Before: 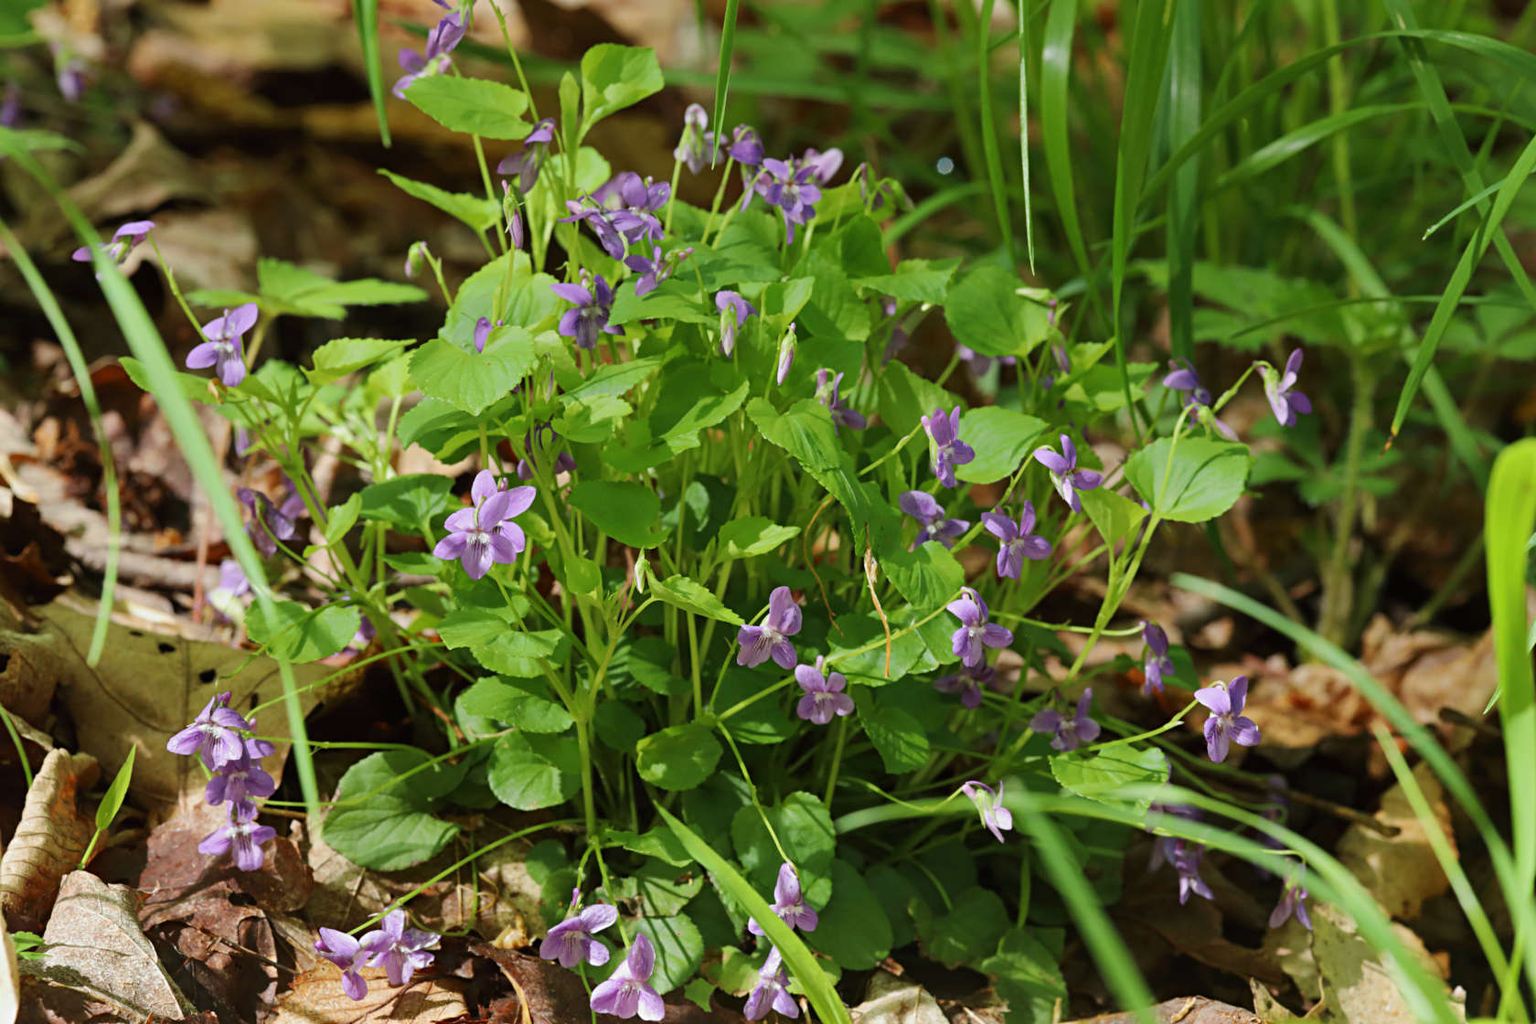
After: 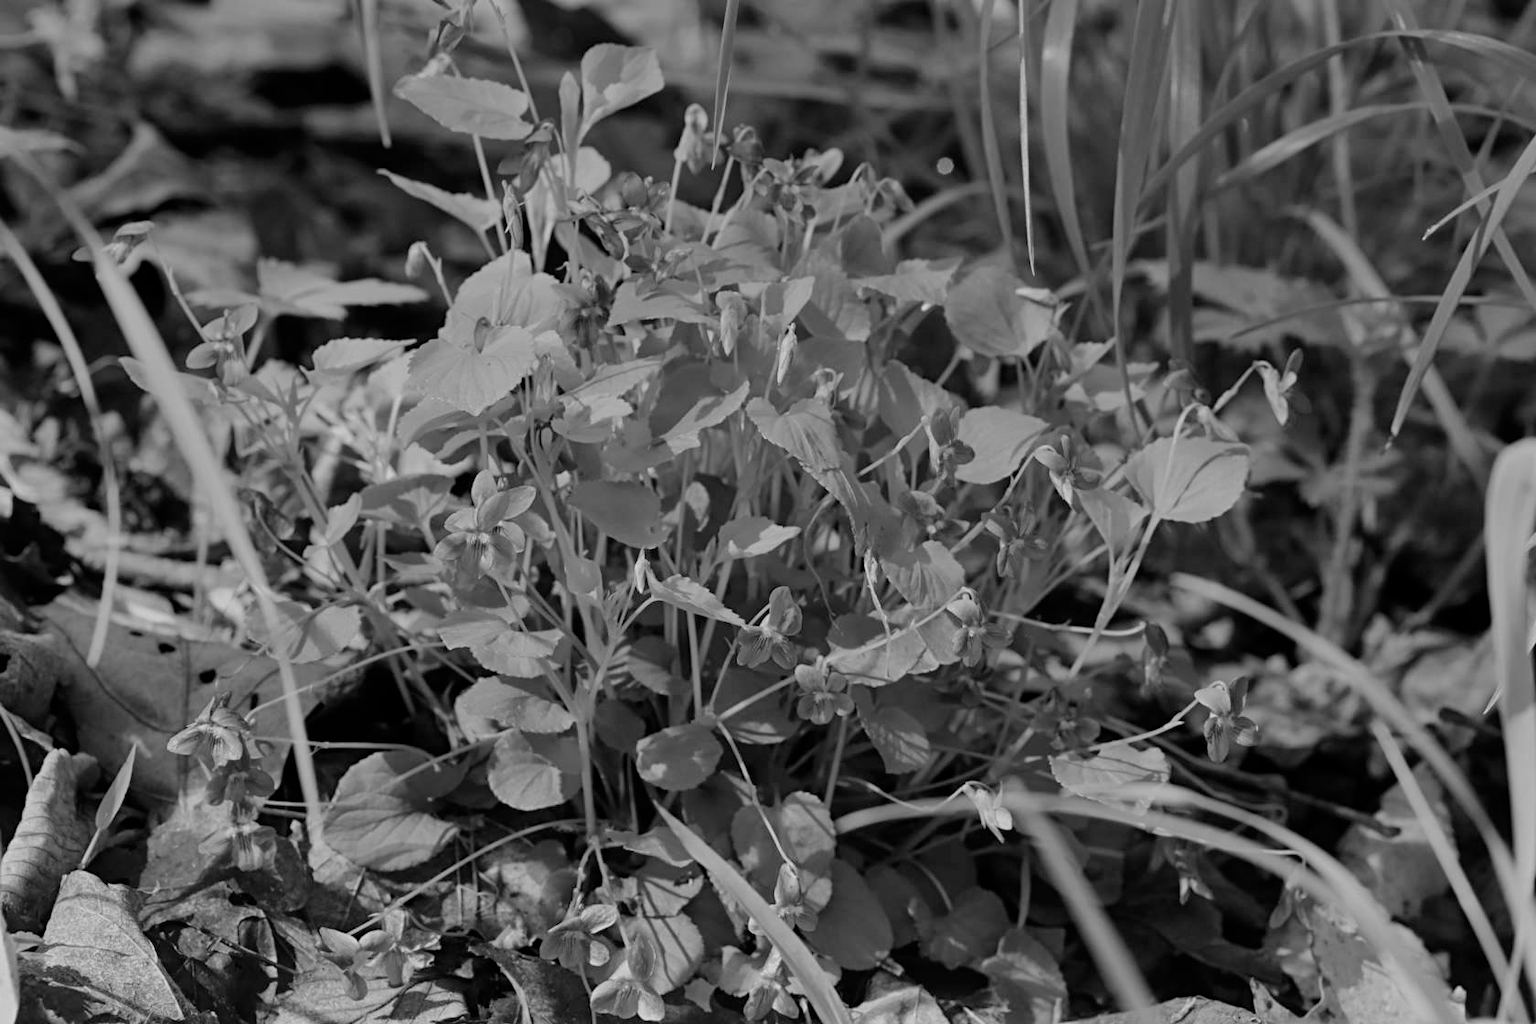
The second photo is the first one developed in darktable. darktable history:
filmic rgb: black relative exposure -12 EV, white relative exposure 2.8 EV, threshold 3 EV, target black luminance 0%, hardness 8.06, latitude 70.41%, contrast 1.14, highlights saturation mix 10%, shadows ↔ highlights balance -0.388%, color science v4 (2020), iterations of high-quality reconstruction 10, contrast in shadows soft, contrast in highlights soft, enable highlight reconstruction true
monochrome: a -74.22, b 78.2
tone equalizer: -8 EV 0.25 EV, -7 EV 0.417 EV, -6 EV 0.417 EV, -5 EV 0.25 EV, -3 EV -0.25 EV, -2 EV -0.417 EV, -1 EV -0.417 EV, +0 EV -0.25 EV, edges refinement/feathering 500, mask exposure compensation -1.57 EV, preserve details guided filter
